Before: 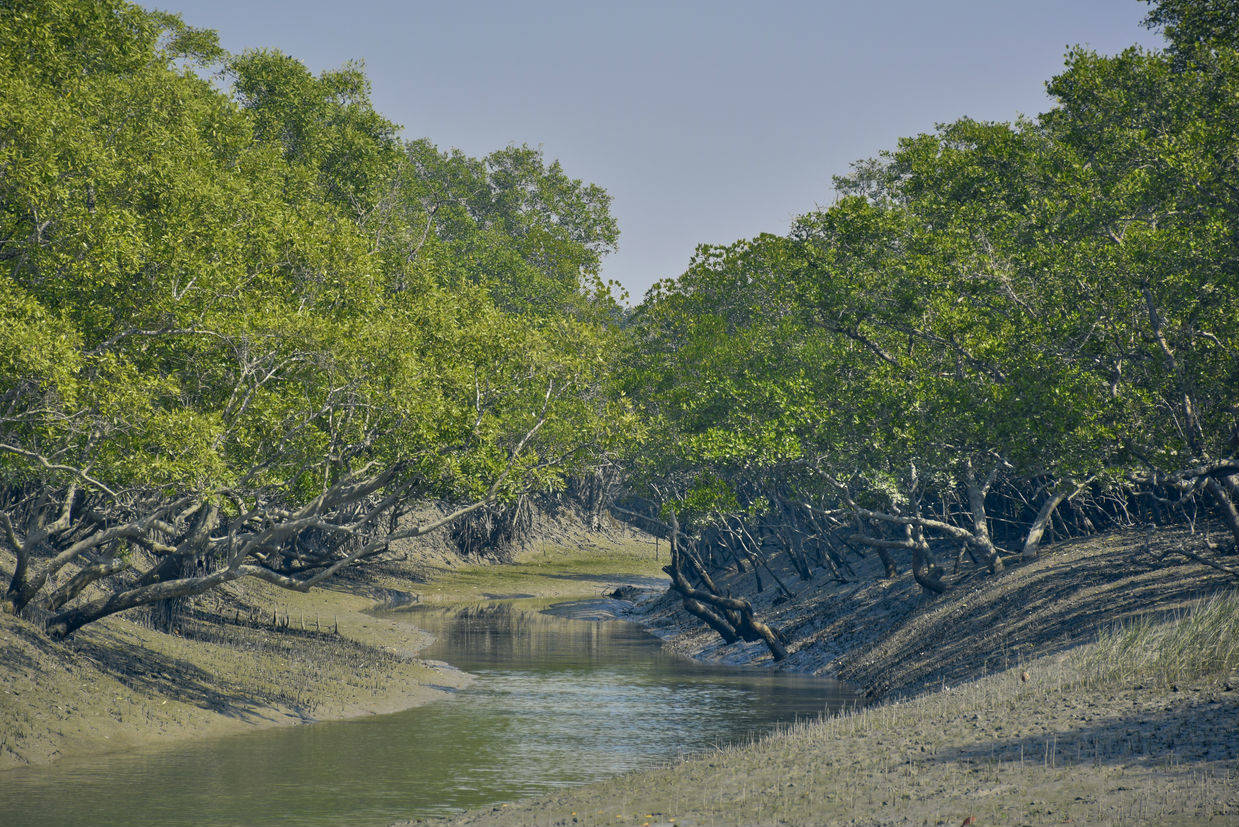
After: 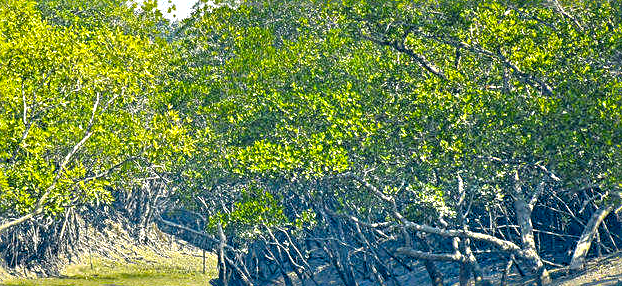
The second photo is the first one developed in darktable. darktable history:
crop: left 36.607%, top 34.735%, right 13.146%, bottom 30.611%
exposure: black level correction 0, exposure 1.1 EV, compensate exposure bias true, compensate highlight preservation false
local contrast: on, module defaults
color balance rgb: linear chroma grading › global chroma 15%, perceptual saturation grading › global saturation 30%
sharpen: radius 2.584, amount 0.688
